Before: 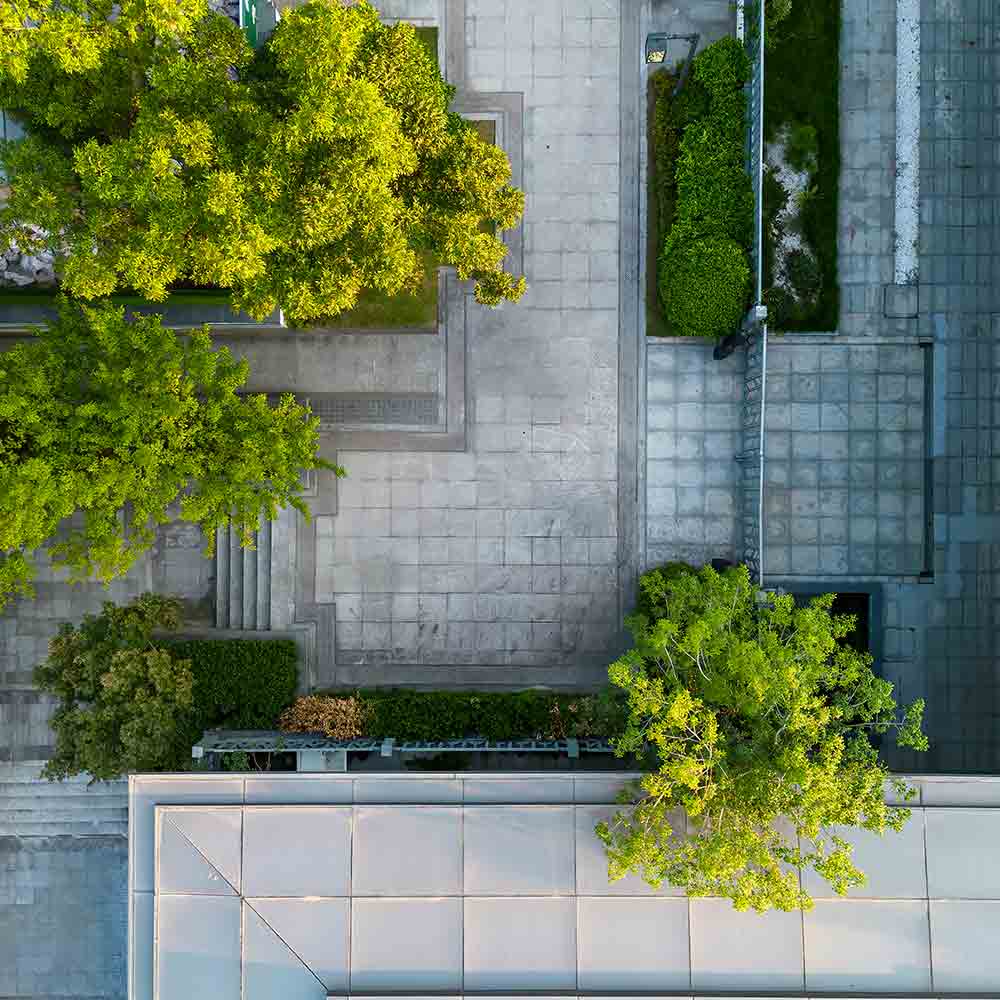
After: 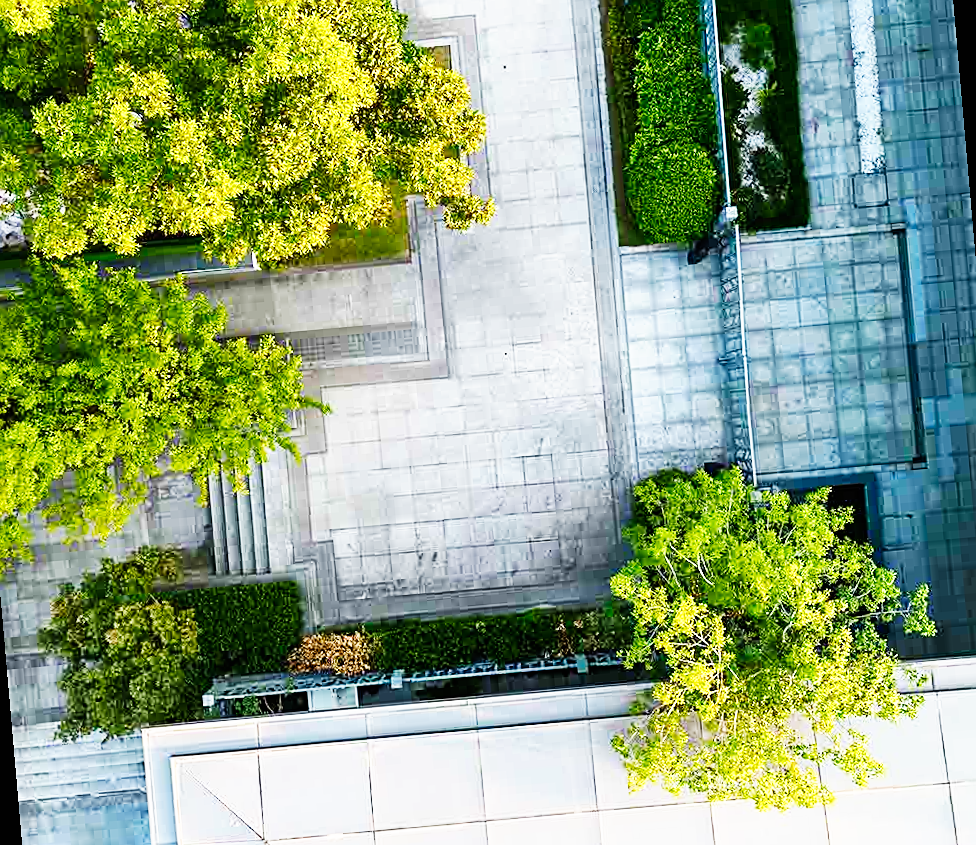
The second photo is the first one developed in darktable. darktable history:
base curve: curves: ch0 [(0, 0) (0.007, 0.004) (0.027, 0.03) (0.046, 0.07) (0.207, 0.54) (0.442, 0.872) (0.673, 0.972) (1, 1)], preserve colors none
rotate and perspective: rotation -5°, crop left 0.05, crop right 0.952, crop top 0.11, crop bottom 0.89
sharpen: on, module defaults
